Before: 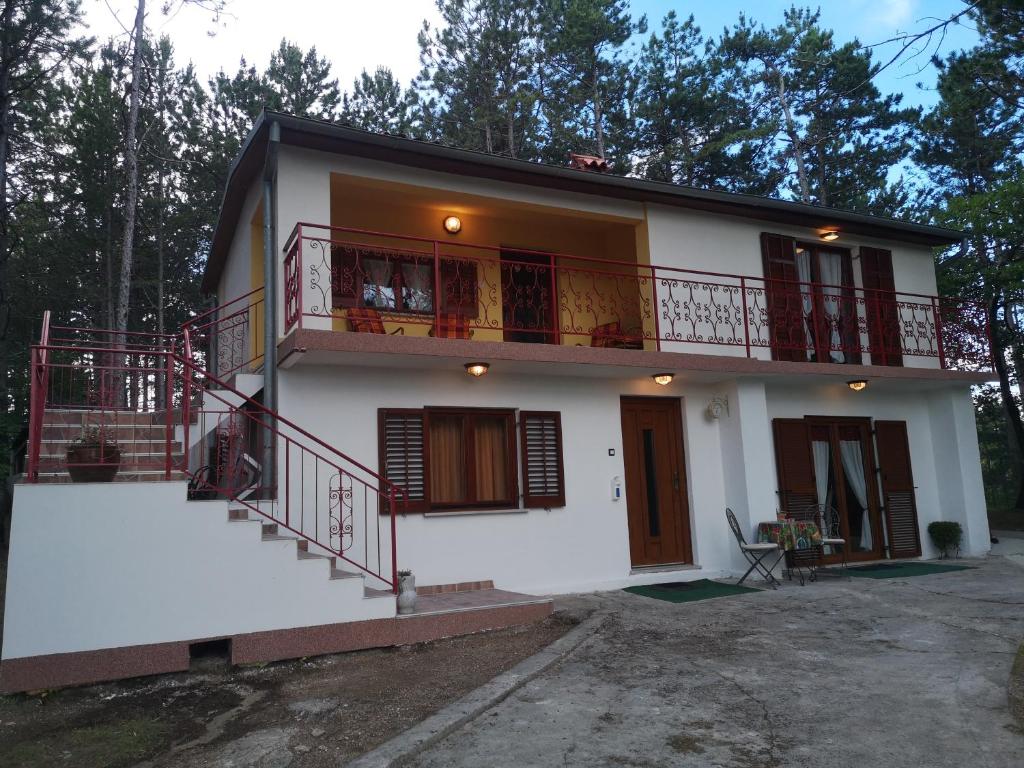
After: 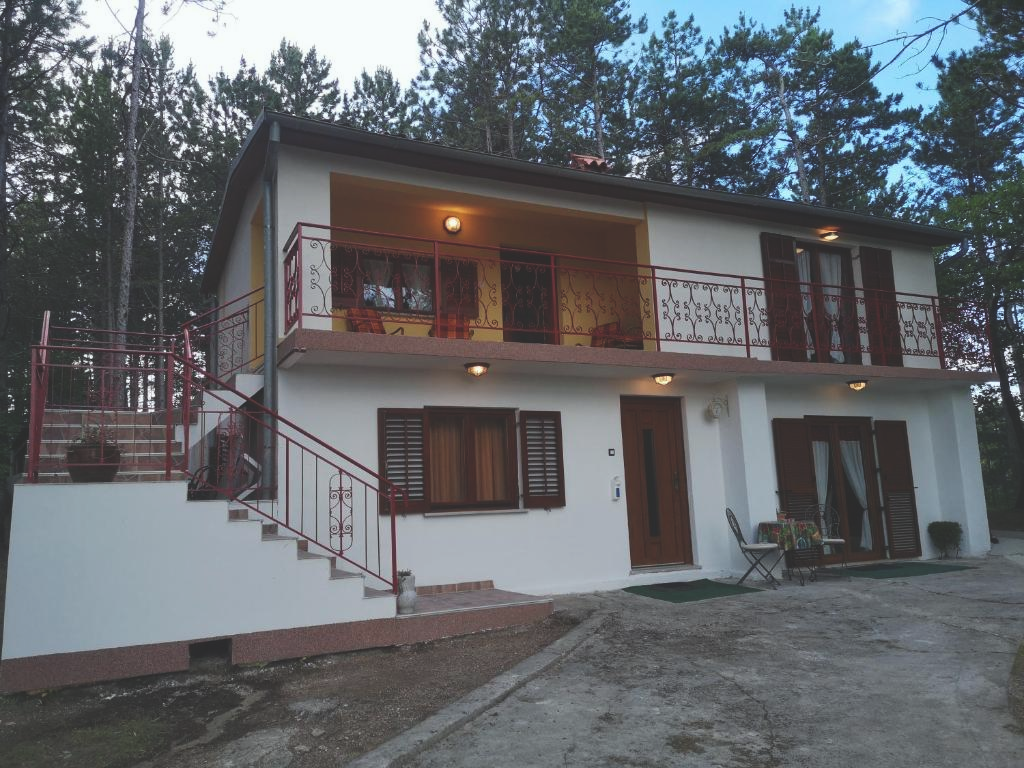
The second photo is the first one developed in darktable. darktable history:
exposure: black level correction -0.023, exposure -0.039 EV, compensate highlight preservation false
white balance: red 0.978, blue 0.999
